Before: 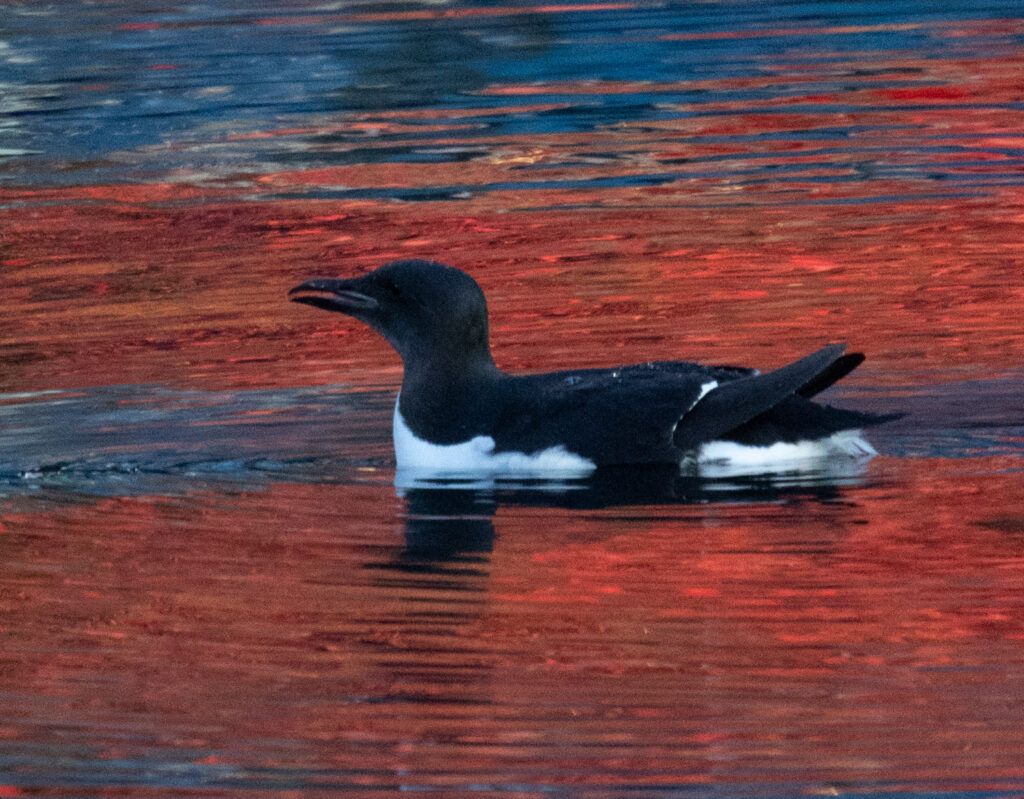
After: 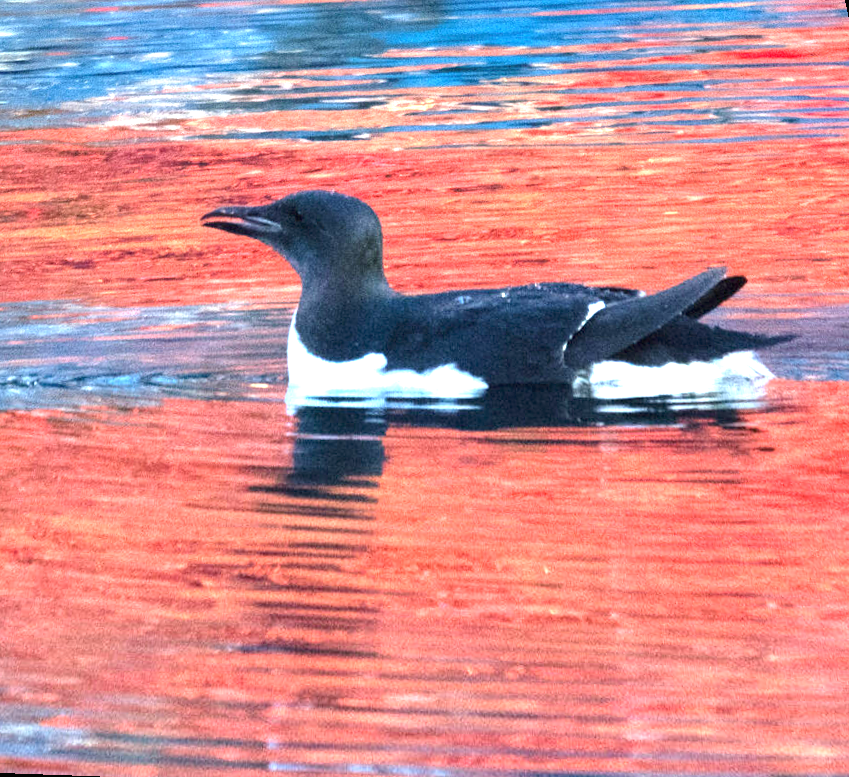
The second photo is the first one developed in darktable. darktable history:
exposure: black level correction 0, exposure 1.379 EV, compensate exposure bias true, compensate highlight preservation false
rotate and perspective: rotation 0.72°, lens shift (vertical) -0.352, lens shift (horizontal) -0.051, crop left 0.152, crop right 0.859, crop top 0.019, crop bottom 0.964
